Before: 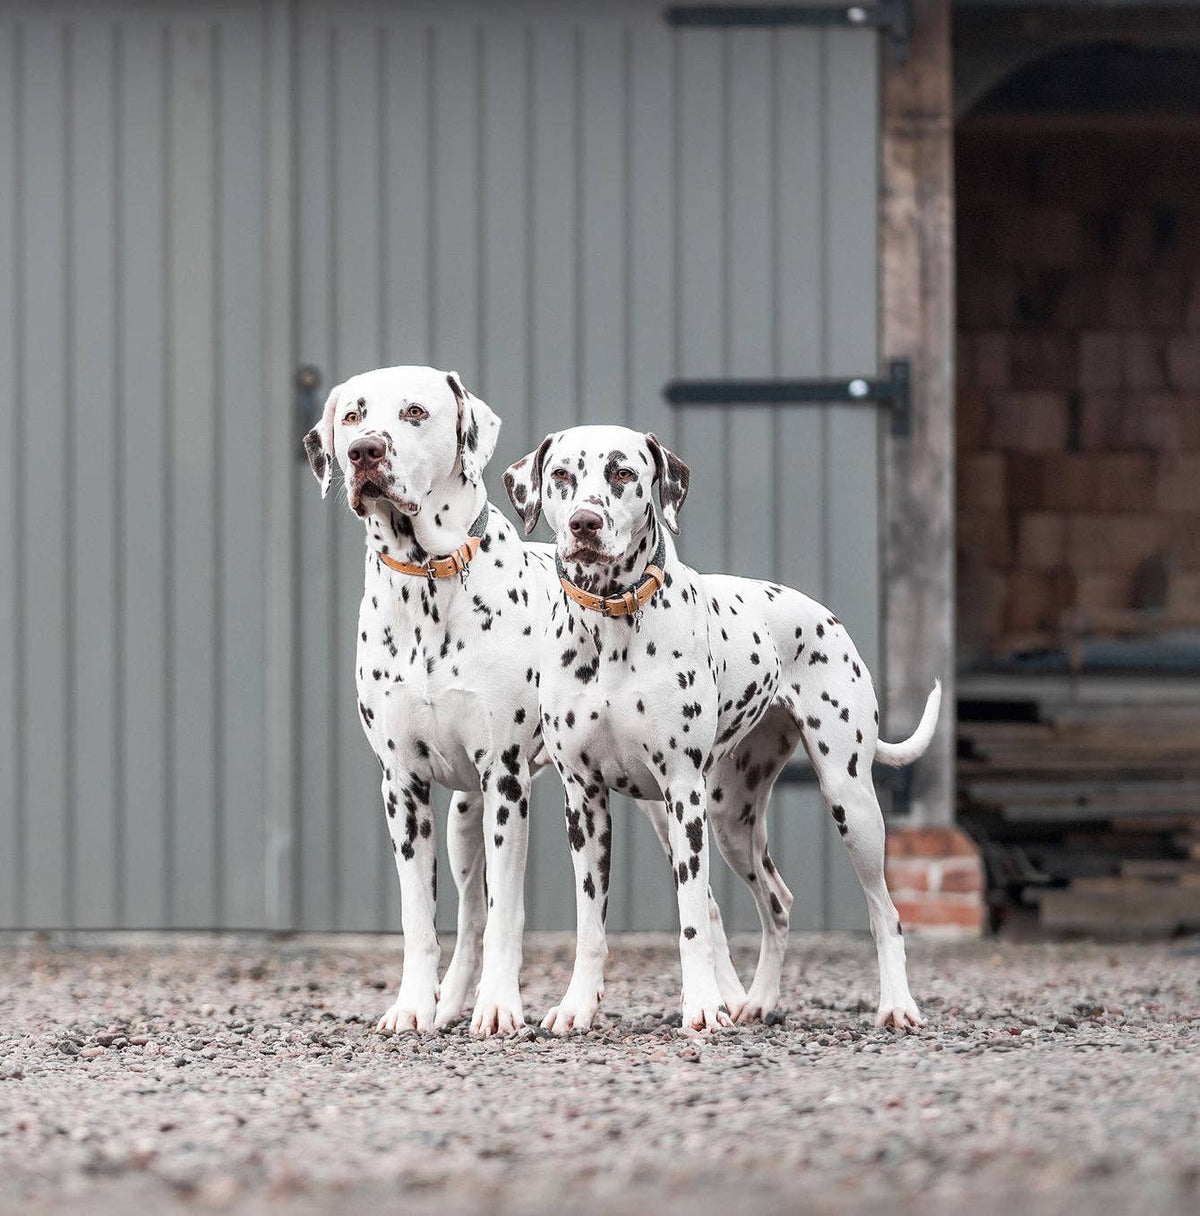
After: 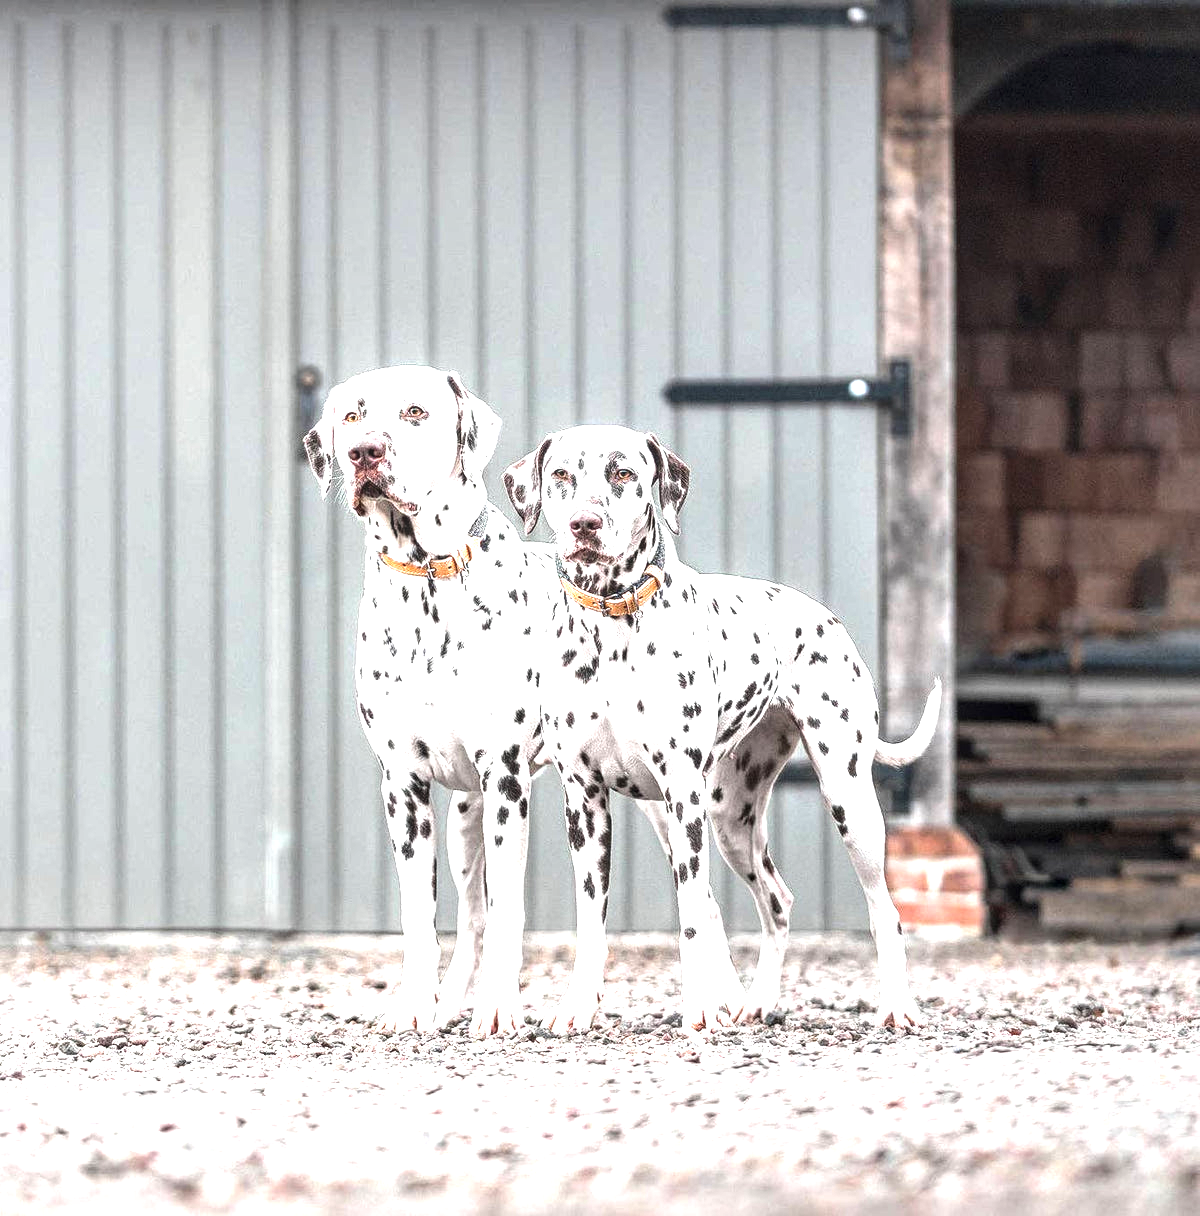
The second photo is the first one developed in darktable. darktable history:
local contrast: on, module defaults
tone equalizer: -8 EV -0.417 EV, -7 EV -0.389 EV, -6 EV -0.333 EV, -5 EV -0.222 EV, -3 EV 0.222 EV, -2 EV 0.333 EV, -1 EV 0.389 EV, +0 EV 0.417 EV, edges refinement/feathering 500, mask exposure compensation -1.57 EV, preserve details no
exposure: black level correction 0, exposure 1.015 EV, compensate exposure bias true, compensate highlight preservation false
